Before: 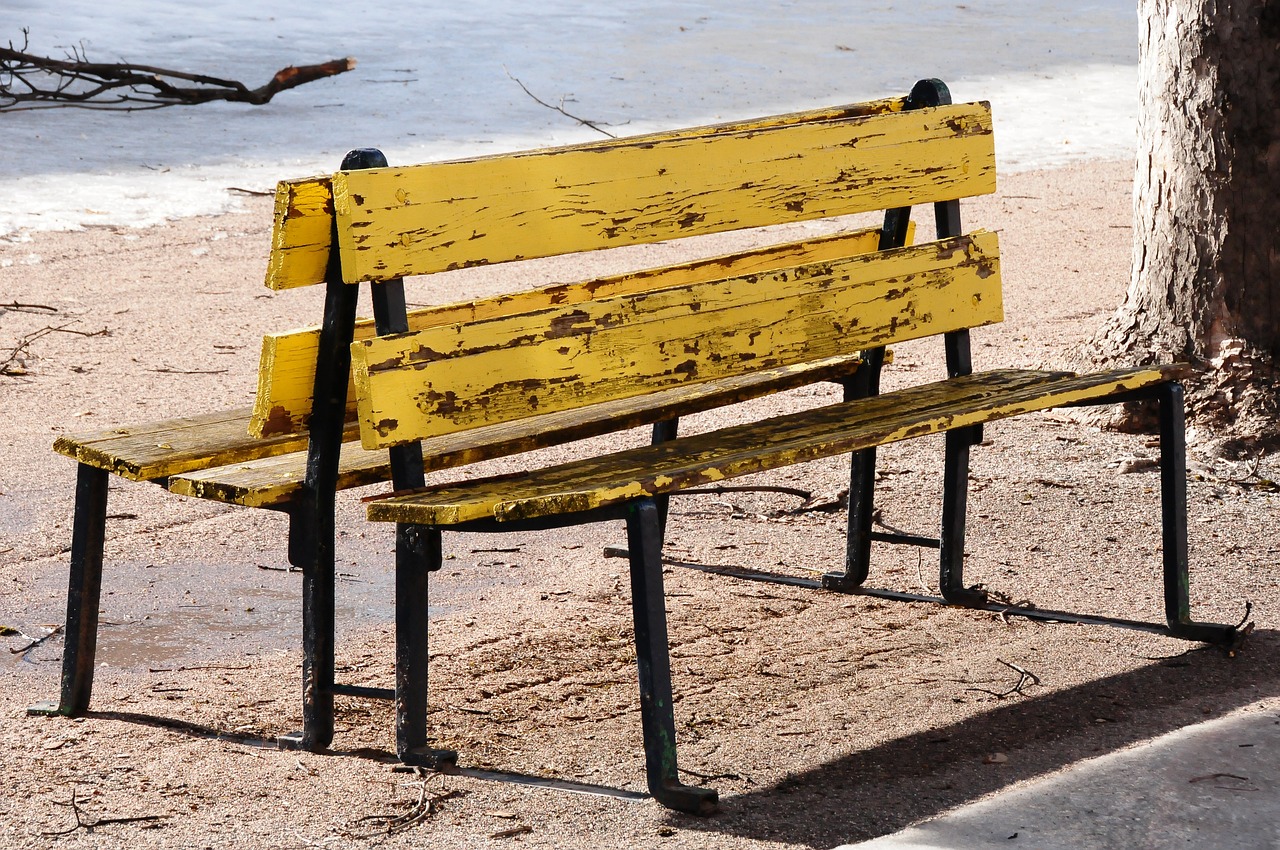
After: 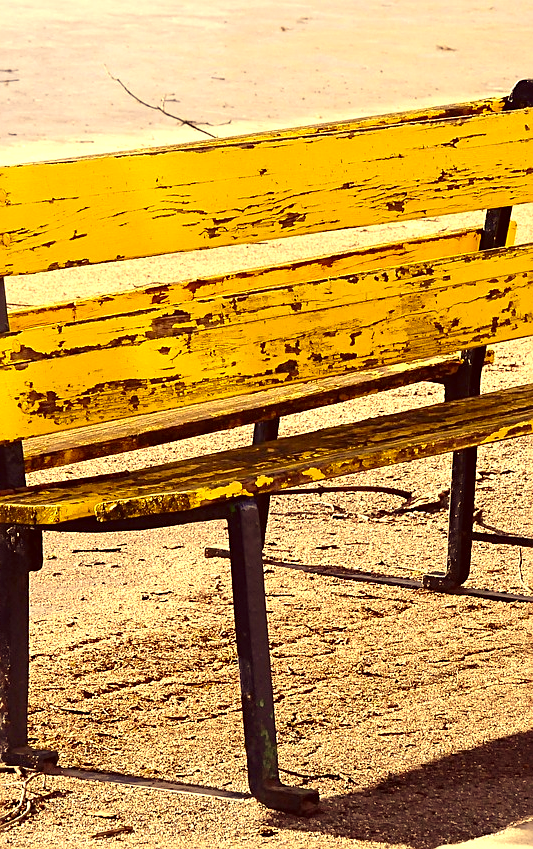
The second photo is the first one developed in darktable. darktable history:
sharpen: on, module defaults
color correction: highlights a* 10.12, highlights b* 39.04, shadows a* 14.62, shadows b* 3.37
exposure: exposure 0.564 EV, compensate highlight preservation false
crop: left 31.229%, right 27.105%
